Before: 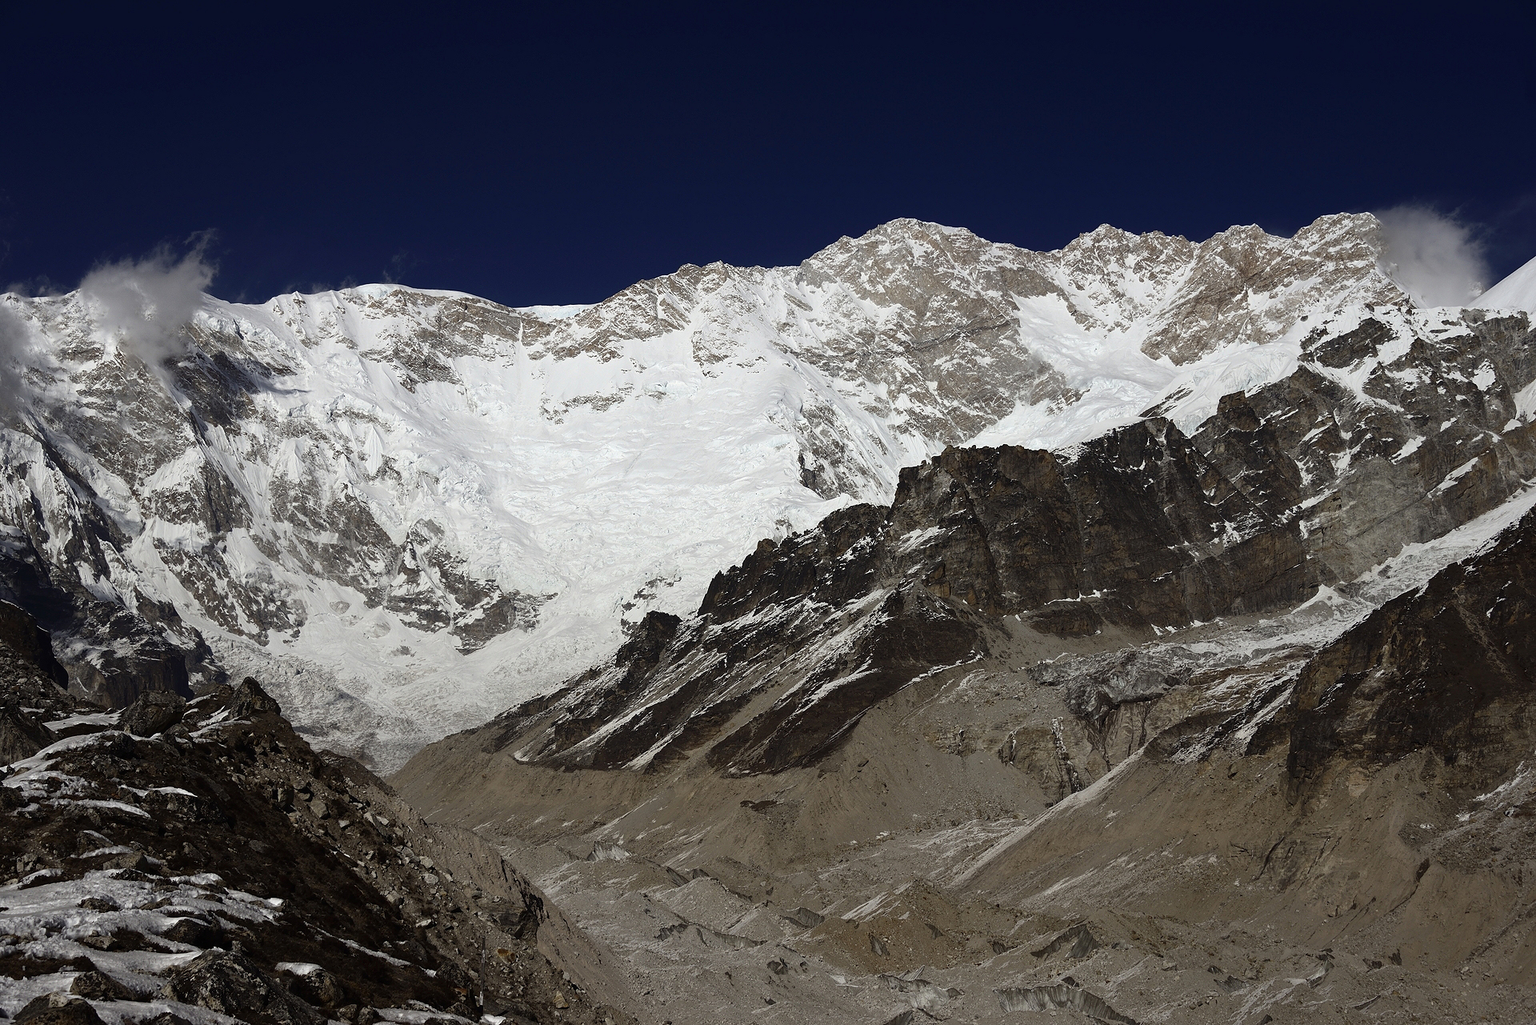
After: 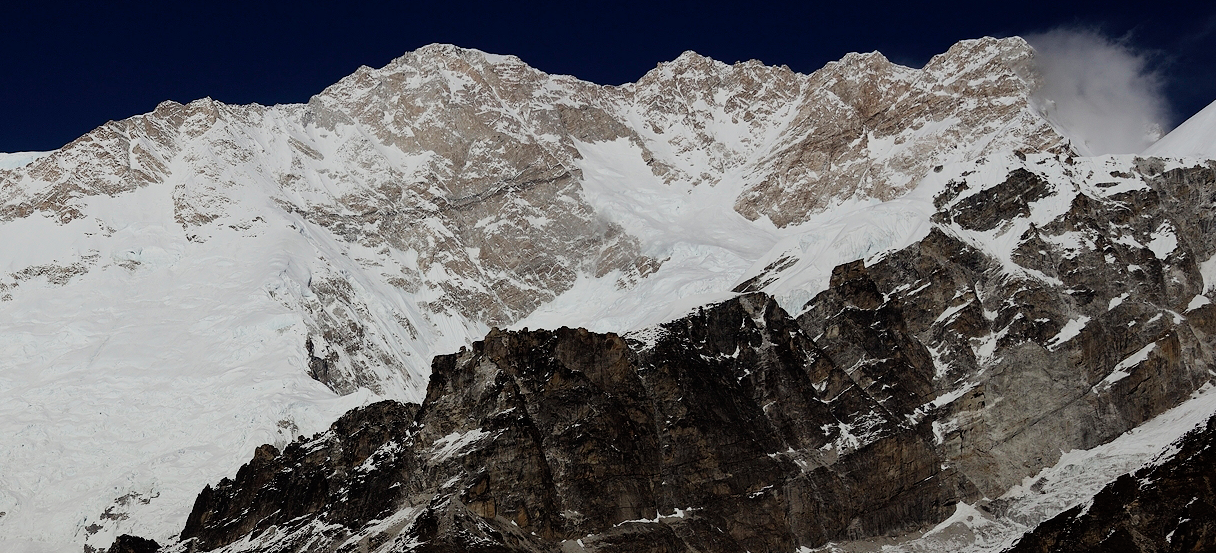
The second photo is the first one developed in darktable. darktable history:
crop: left 36.084%, top 17.954%, right 0.532%, bottom 38.869%
filmic rgb: black relative exposure -7.65 EV, white relative exposure 4.56 EV, hardness 3.61
